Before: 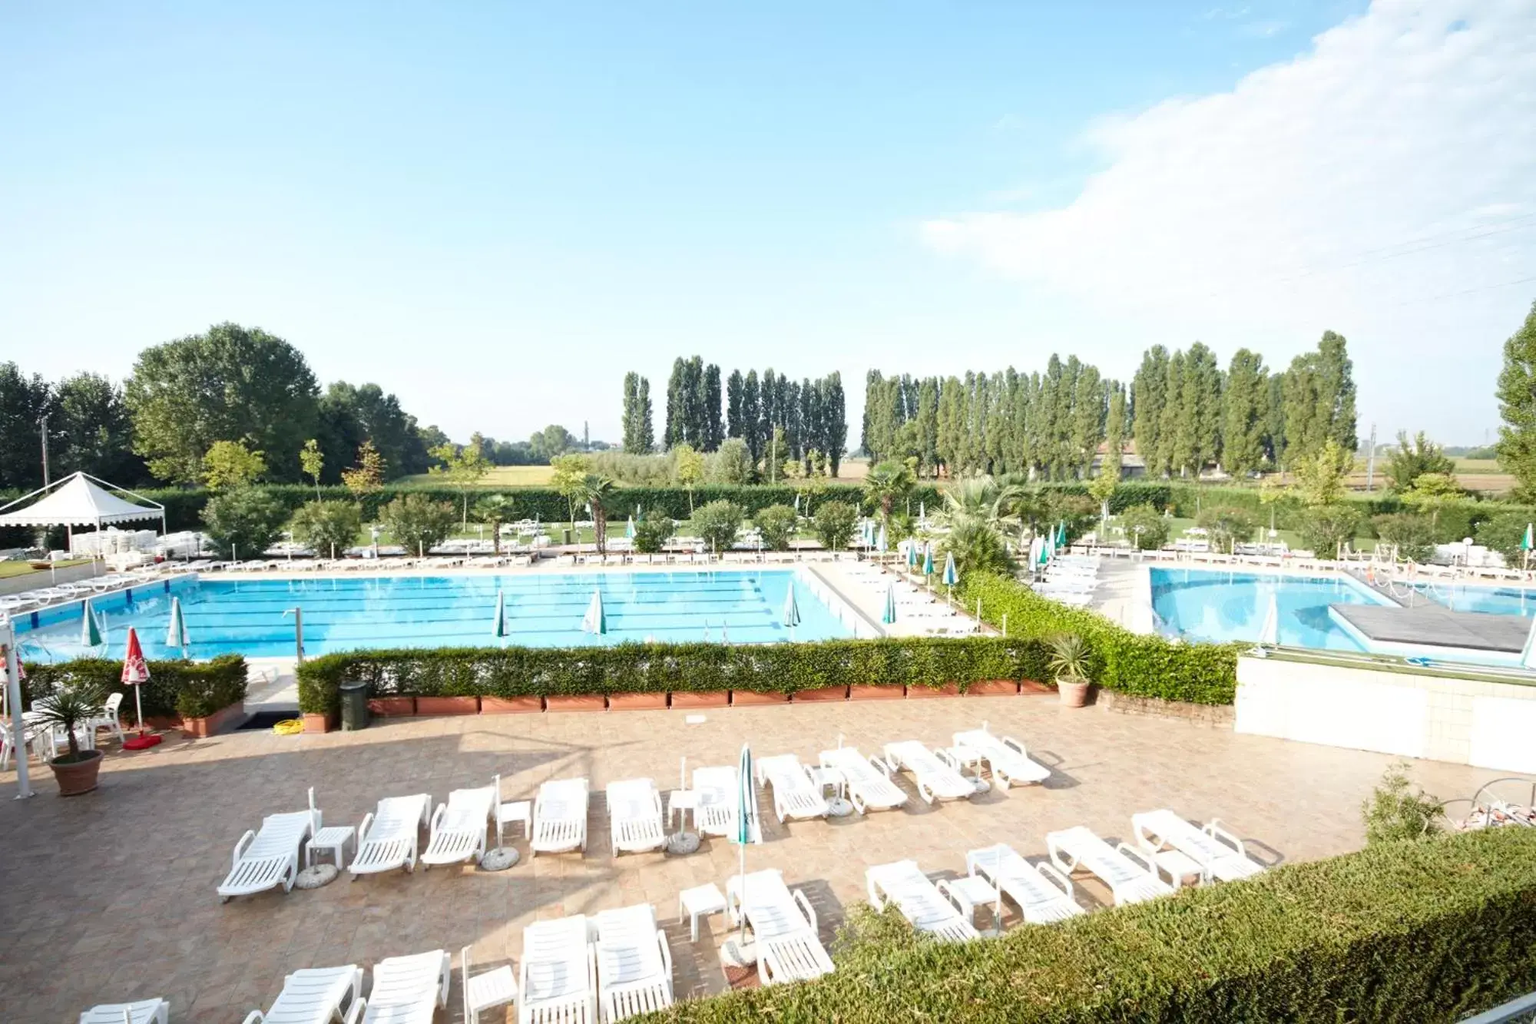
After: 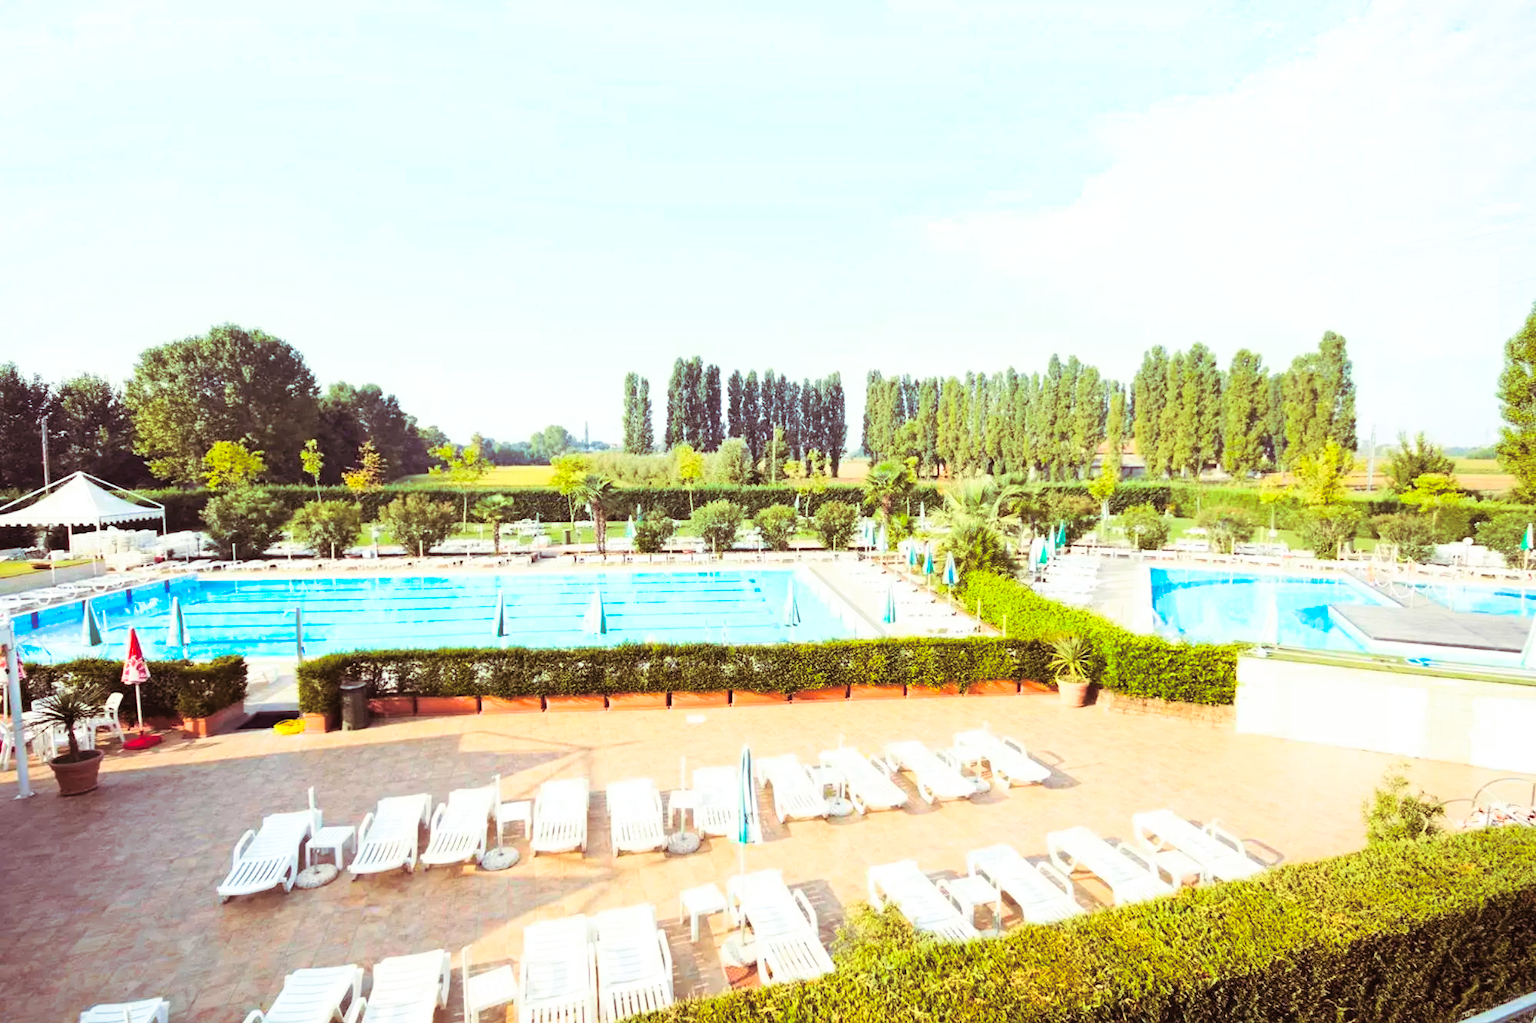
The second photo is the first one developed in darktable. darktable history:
contrast brightness saturation: contrast 0.24, brightness 0.26, saturation 0.39
split-toning: shadows › hue 360°
color balance rgb: linear chroma grading › global chroma 33.4%
